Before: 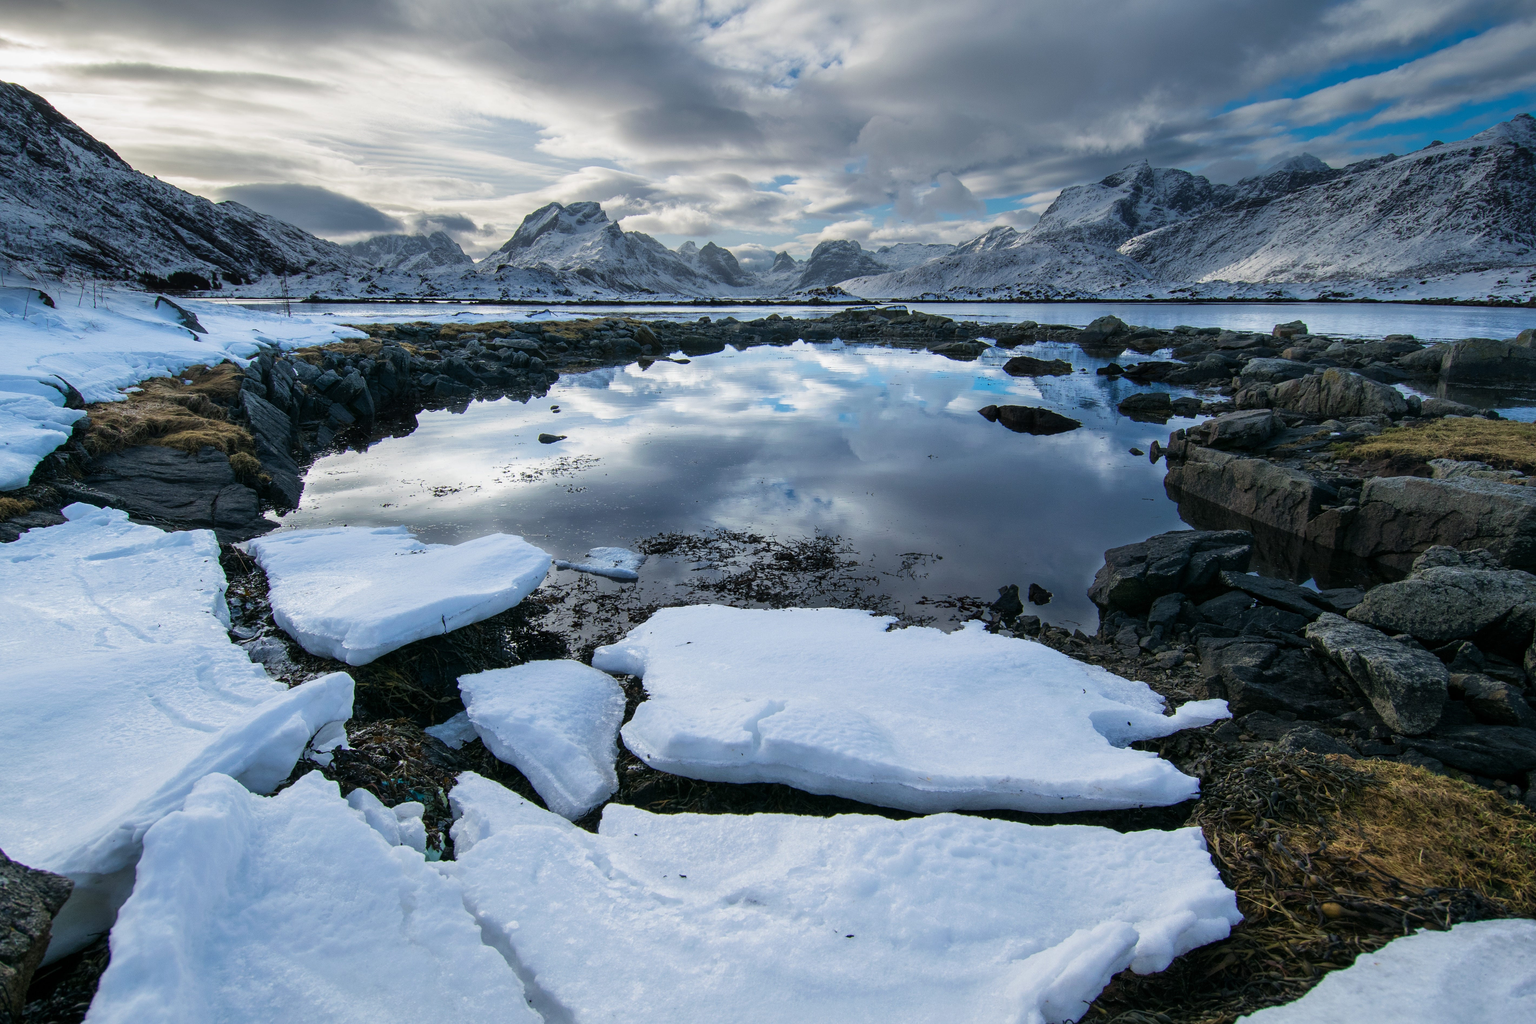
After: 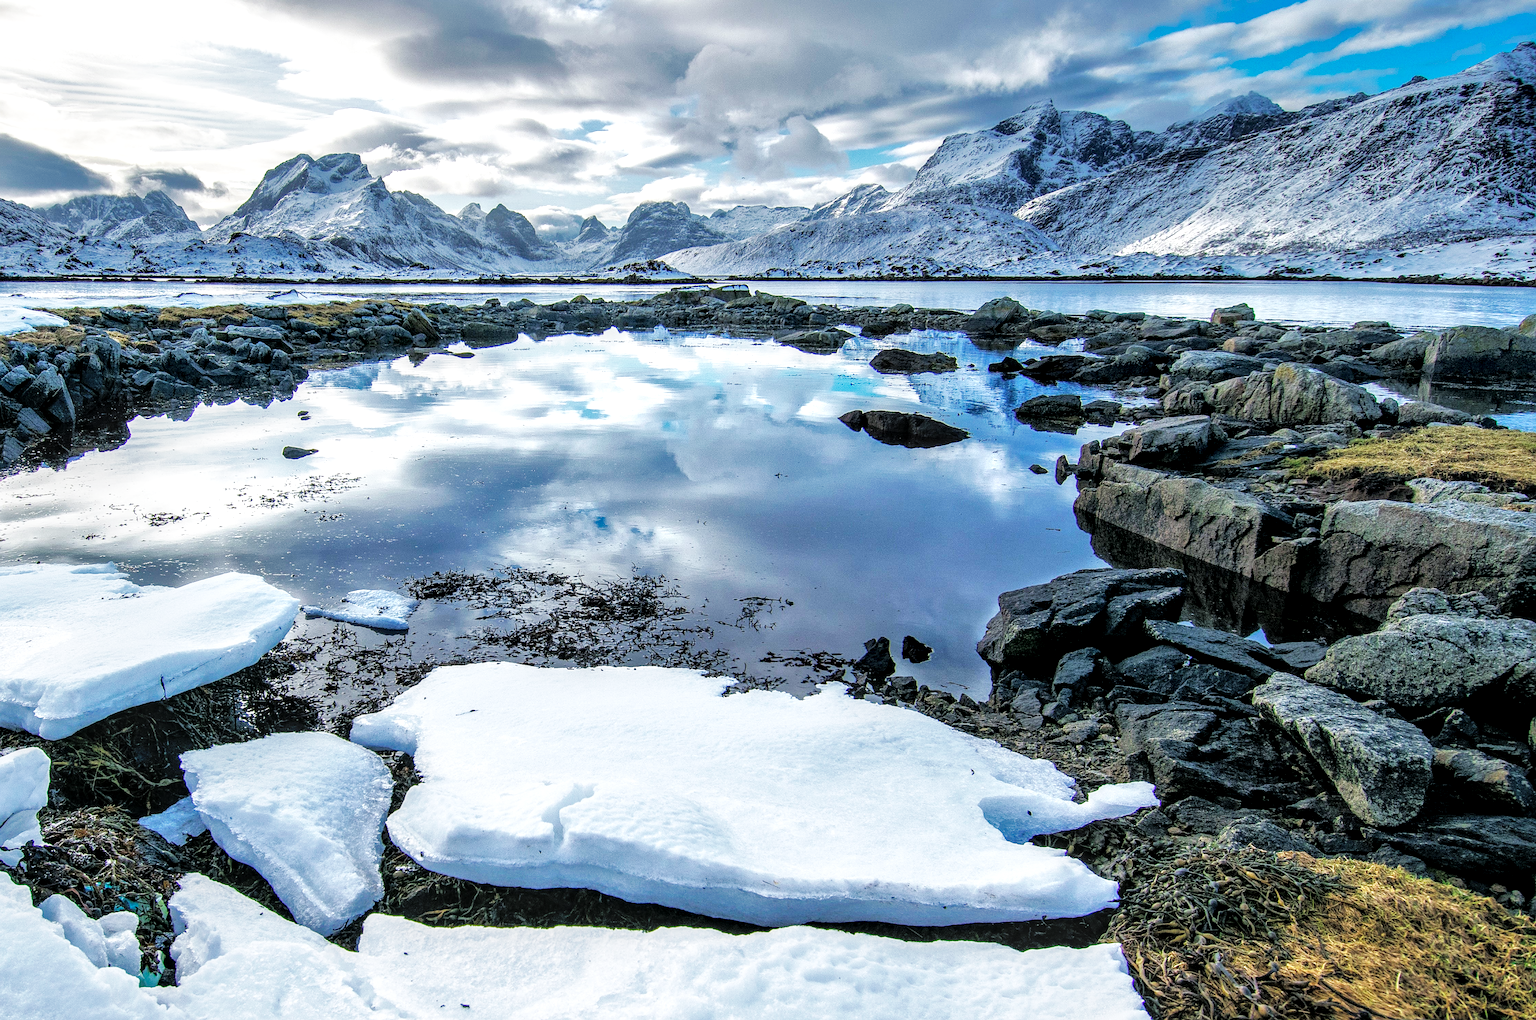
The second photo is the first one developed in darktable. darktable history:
base curve: curves: ch0 [(0, 0) (0.007, 0.004) (0.027, 0.03) (0.046, 0.07) (0.207, 0.54) (0.442, 0.872) (0.673, 0.972) (1, 1)], preserve colors none
crop and rotate: left 20.525%, top 7.899%, right 0.375%, bottom 13.284%
exposure: exposure -0.072 EV, compensate highlight preservation false
local contrast: detail 150%
color zones: curves: ch1 [(0.29, 0.492) (0.373, 0.185) (0.509, 0.481)]; ch2 [(0.25, 0.462) (0.749, 0.457)], mix -136.75%
tone curve: curves: ch0 [(0, 0) (0.004, 0.008) (0.077, 0.156) (0.169, 0.29) (0.774, 0.774) (1, 1)], color space Lab, independent channels, preserve colors none
sharpen: on, module defaults
shadows and highlights: on, module defaults
